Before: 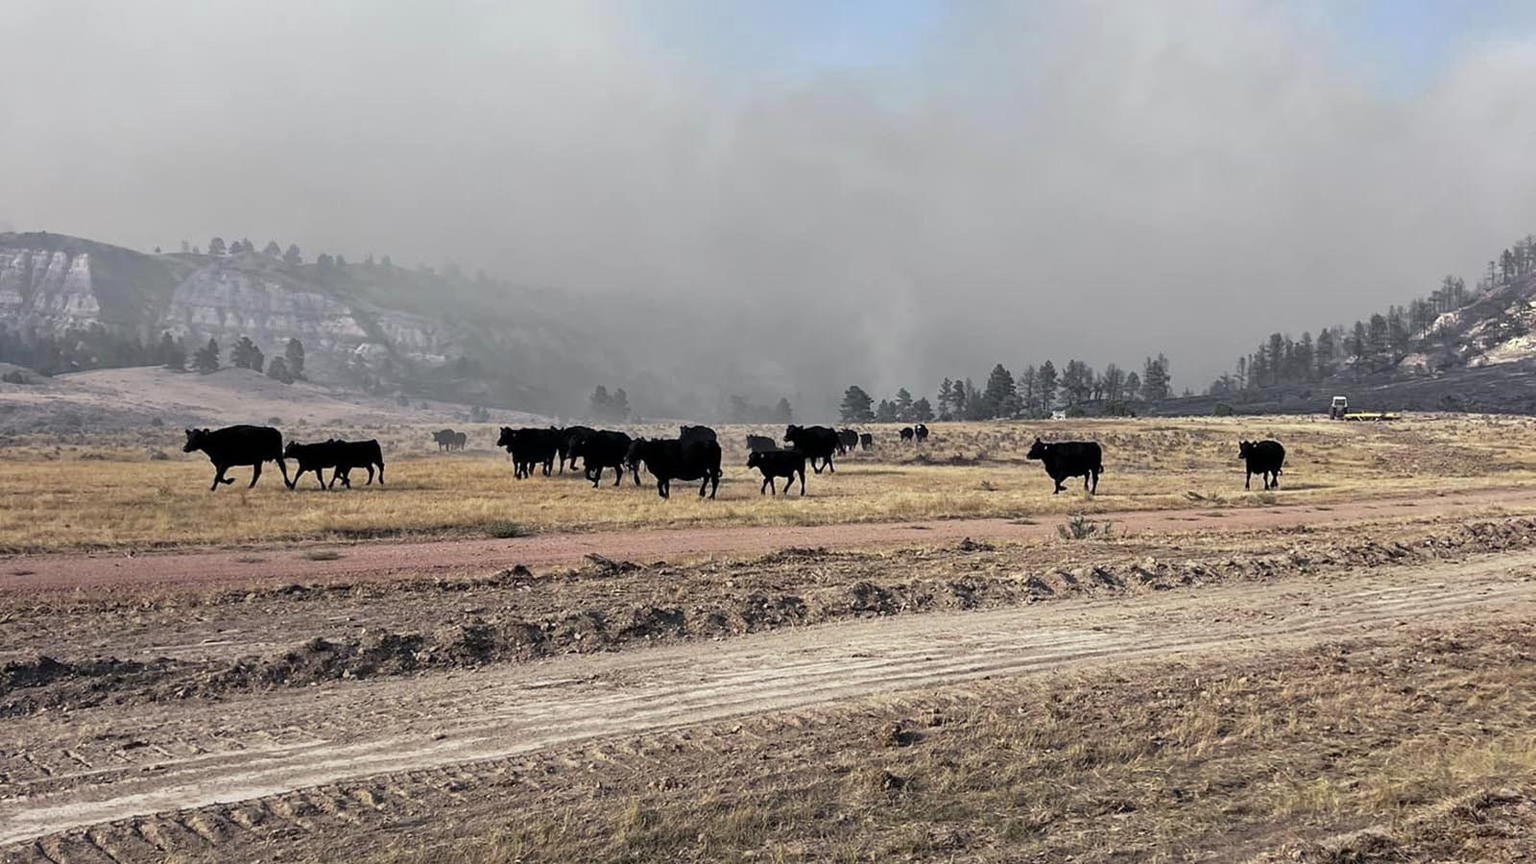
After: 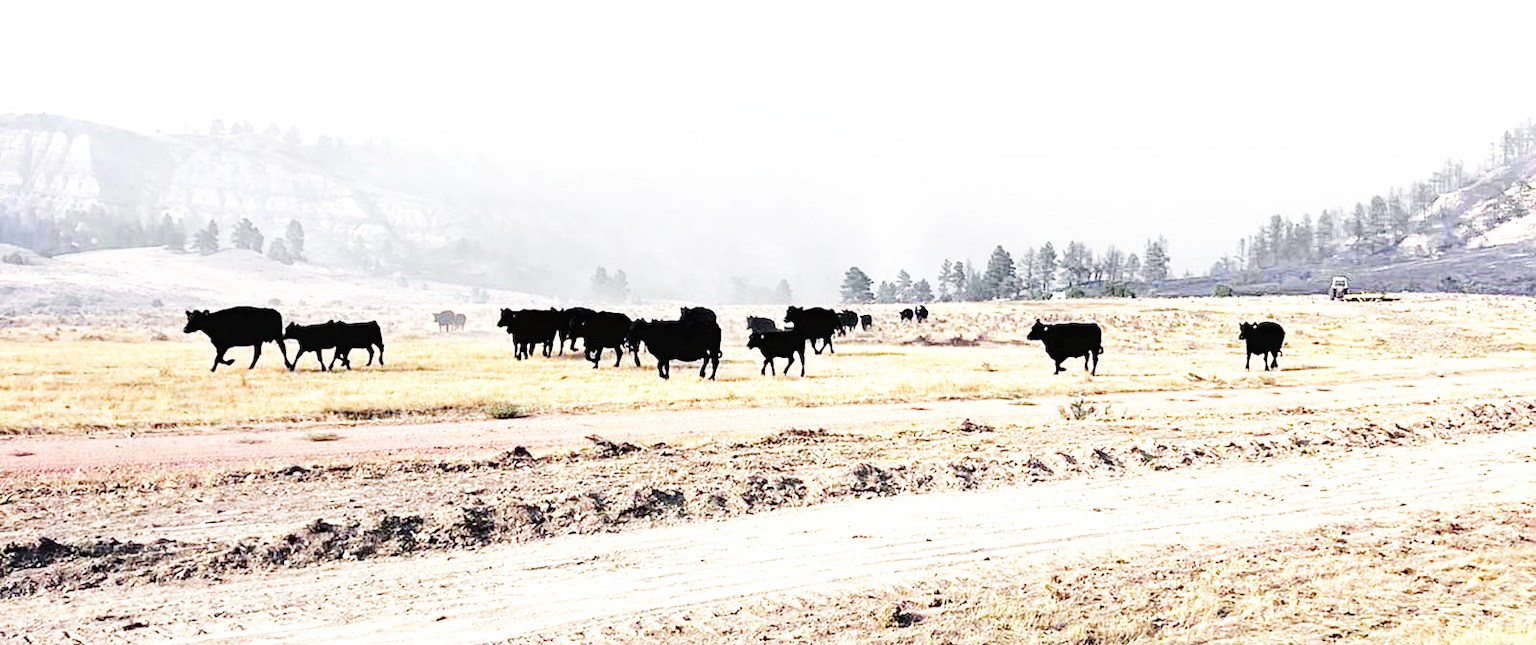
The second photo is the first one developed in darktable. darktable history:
color balance rgb: linear chroma grading › mid-tones 7.646%, perceptual saturation grading › global saturation 19.479%
tone equalizer: -8 EV -1.1 EV, -7 EV -1.02 EV, -6 EV -0.845 EV, -5 EV -0.545 EV, -3 EV 0.561 EV, -2 EV 0.882 EV, -1 EV 1.01 EV, +0 EV 1.06 EV
exposure: exposure 0.014 EV, compensate highlight preservation false
crop: top 13.843%, bottom 11.456%
base curve: curves: ch0 [(0, 0.003) (0.001, 0.002) (0.006, 0.004) (0.02, 0.022) (0.048, 0.086) (0.094, 0.234) (0.162, 0.431) (0.258, 0.629) (0.385, 0.8) (0.548, 0.918) (0.751, 0.988) (1, 1)], preserve colors none
